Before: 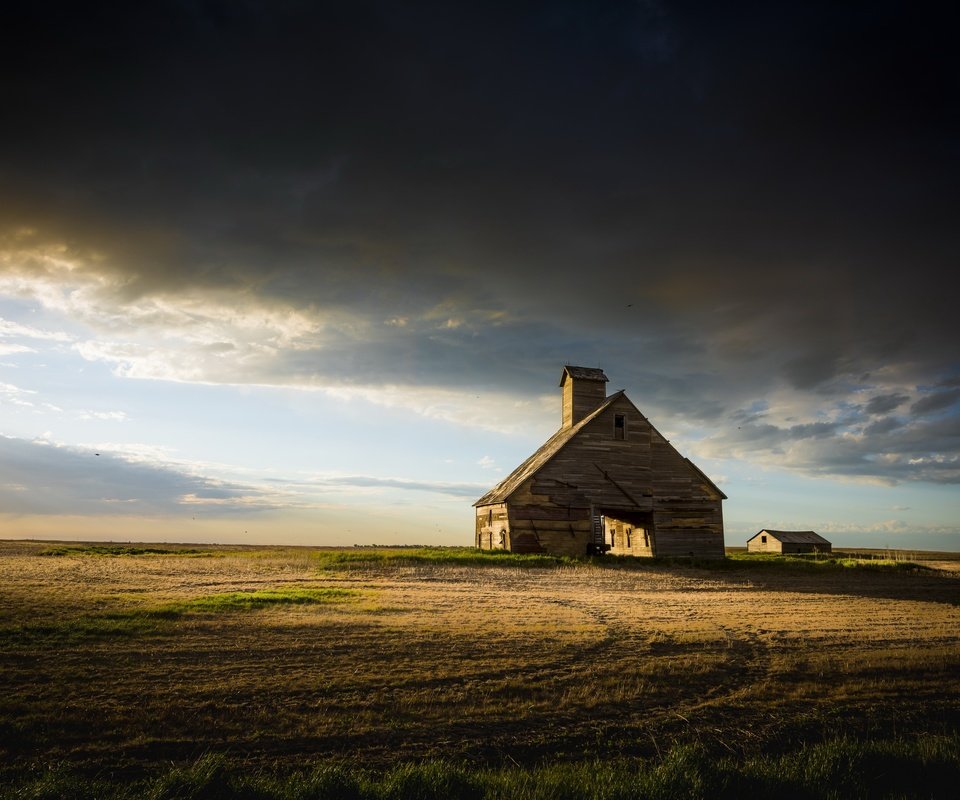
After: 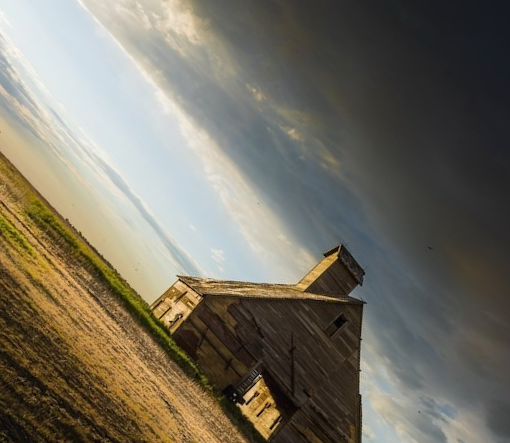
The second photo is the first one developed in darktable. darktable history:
local contrast: detail 109%
crop and rotate: angle -45.61°, top 16.536%, right 0.851%, bottom 11.623%
